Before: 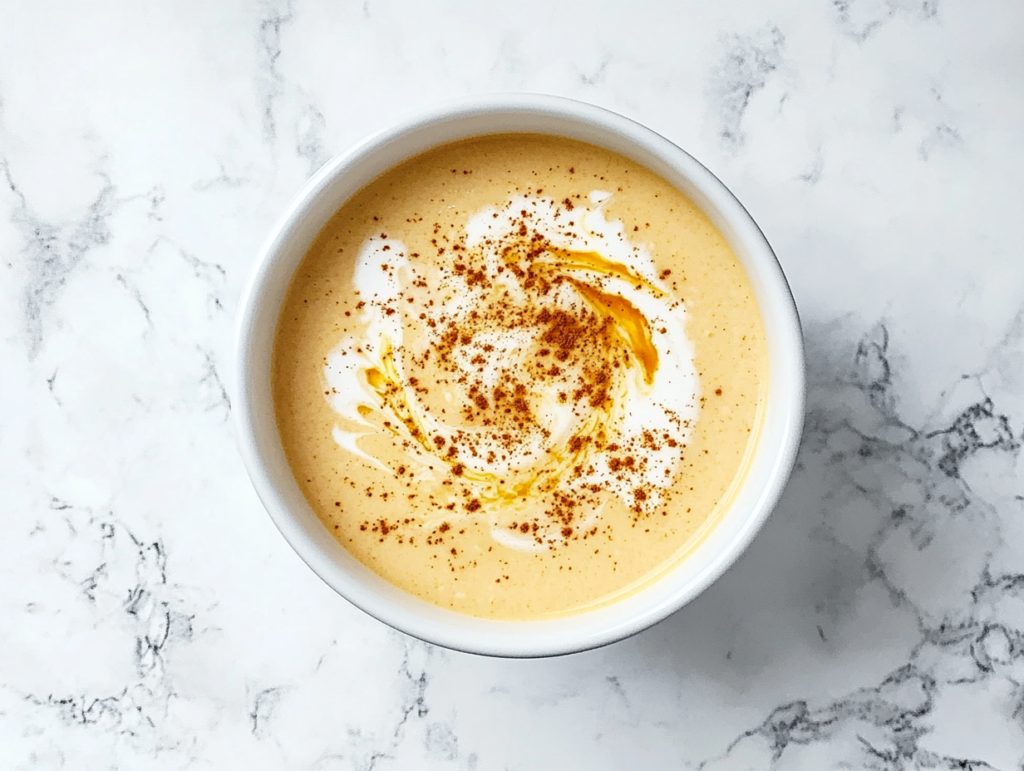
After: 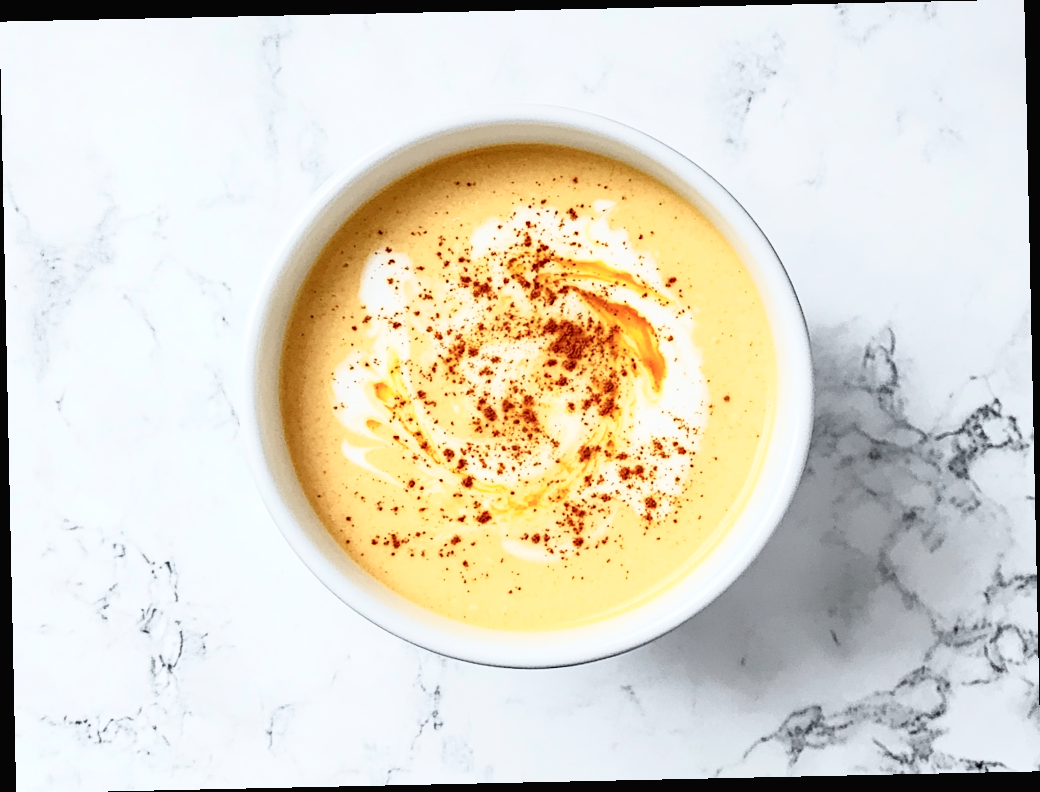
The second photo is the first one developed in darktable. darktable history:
tone curve: curves: ch0 [(0, 0.013) (0.054, 0.018) (0.205, 0.191) (0.289, 0.292) (0.39, 0.424) (0.493, 0.551) (0.647, 0.752) (0.778, 0.895) (1, 0.998)]; ch1 [(0, 0) (0.385, 0.343) (0.439, 0.415) (0.494, 0.495) (0.501, 0.501) (0.51, 0.509) (0.54, 0.546) (0.586, 0.606) (0.66, 0.701) (0.783, 0.804) (1, 1)]; ch2 [(0, 0) (0.32, 0.281) (0.403, 0.399) (0.441, 0.428) (0.47, 0.469) (0.498, 0.496) (0.524, 0.538) (0.566, 0.579) (0.633, 0.665) (0.7, 0.711) (1, 1)], color space Lab, independent channels, preserve colors none
rotate and perspective: rotation -1.24°, automatic cropping off
